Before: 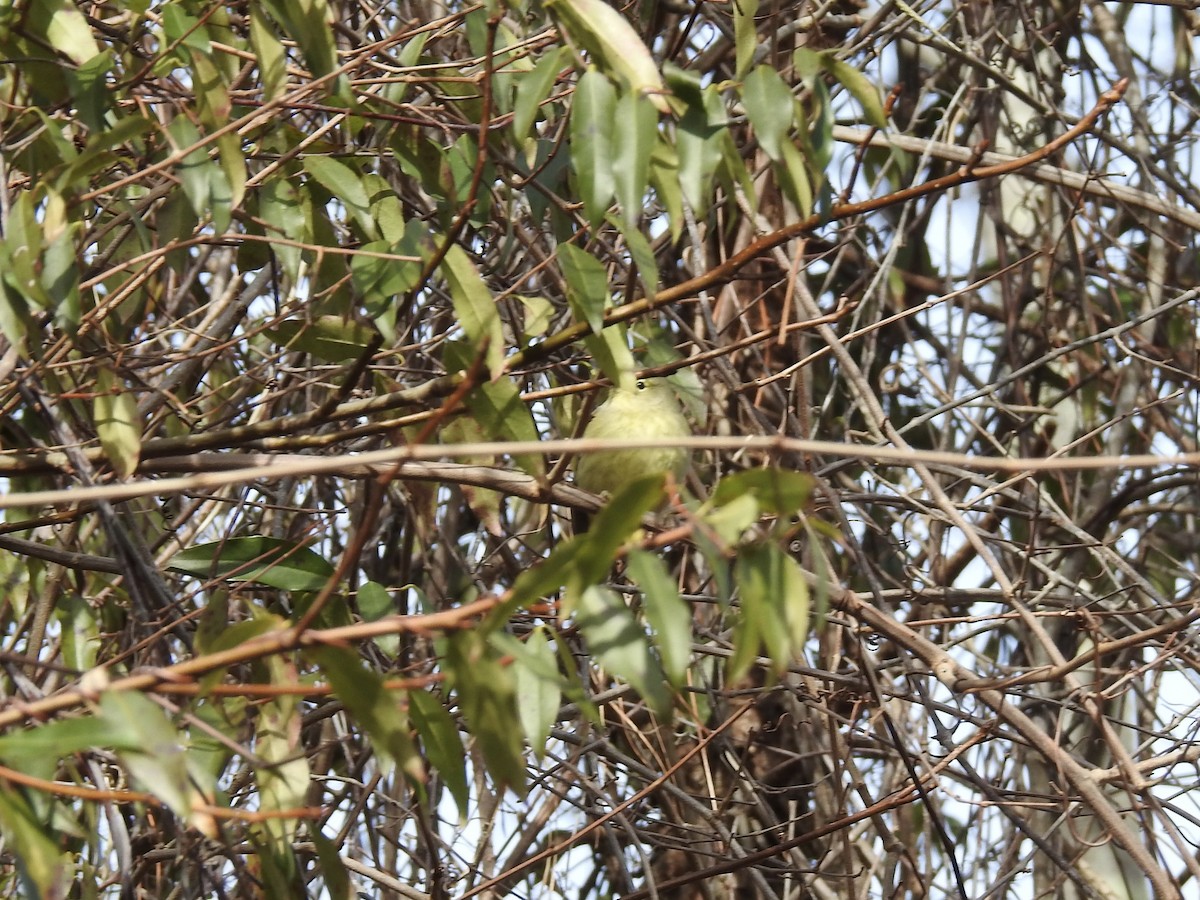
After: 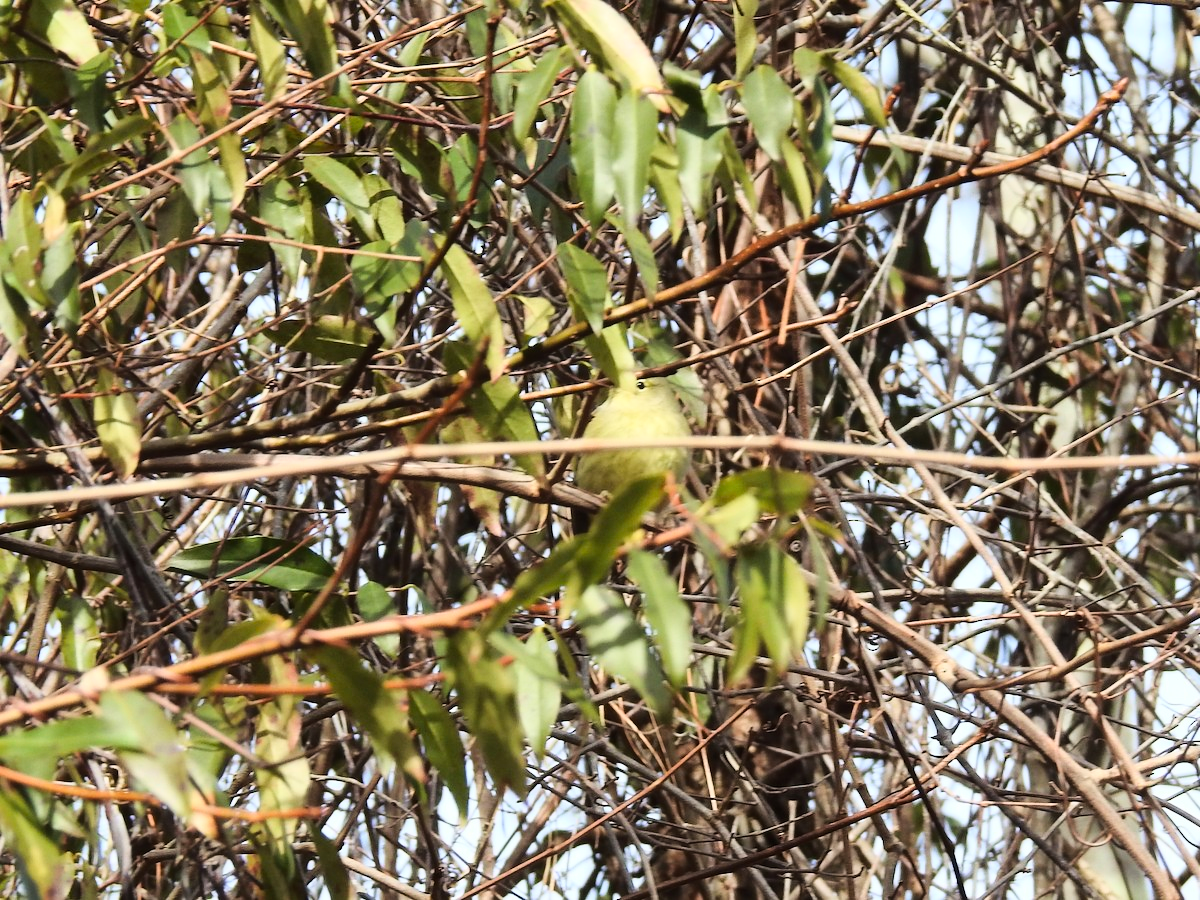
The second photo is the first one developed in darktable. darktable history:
base curve: curves: ch0 [(0, 0) (0.032, 0.025) (0.121, 0.166) (0.206, 0.329) (0.605, 0.79) (1, 1)]
